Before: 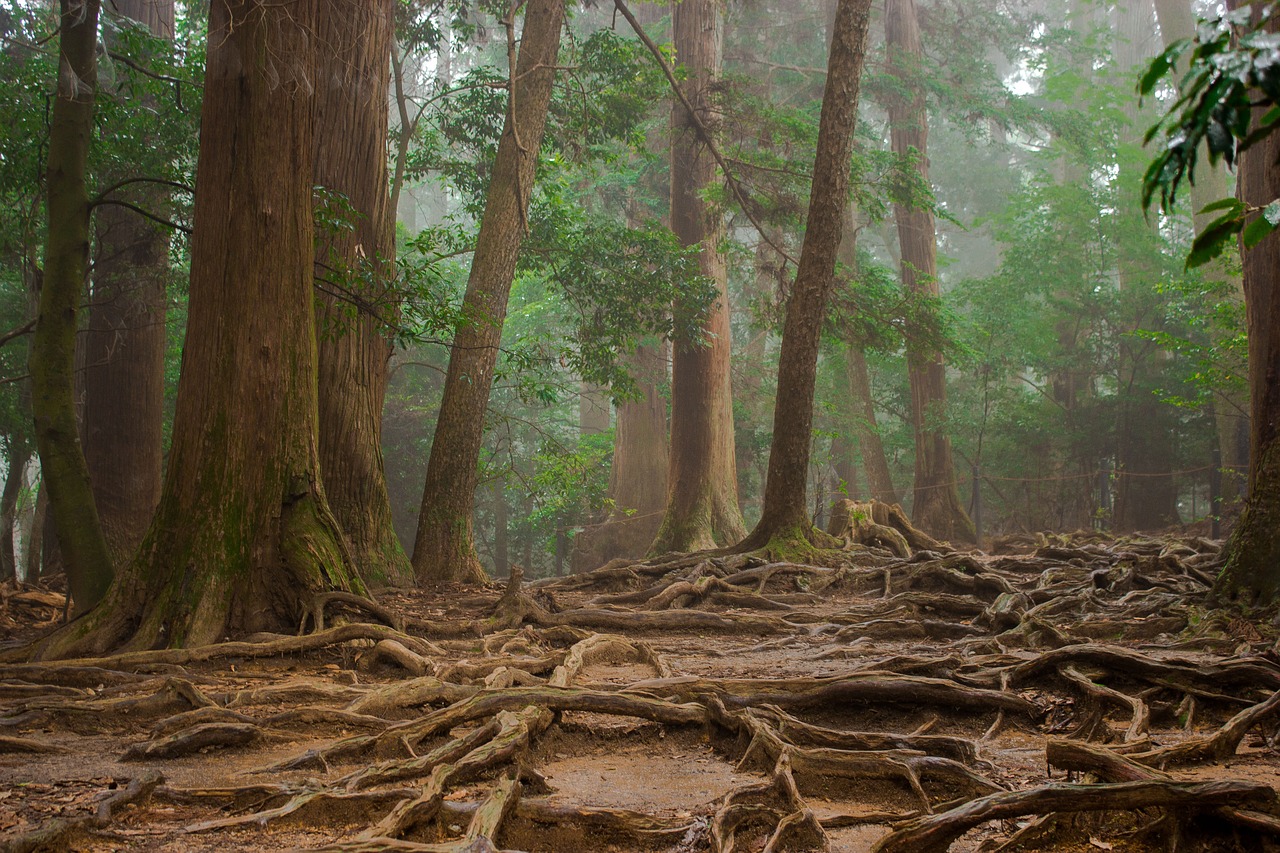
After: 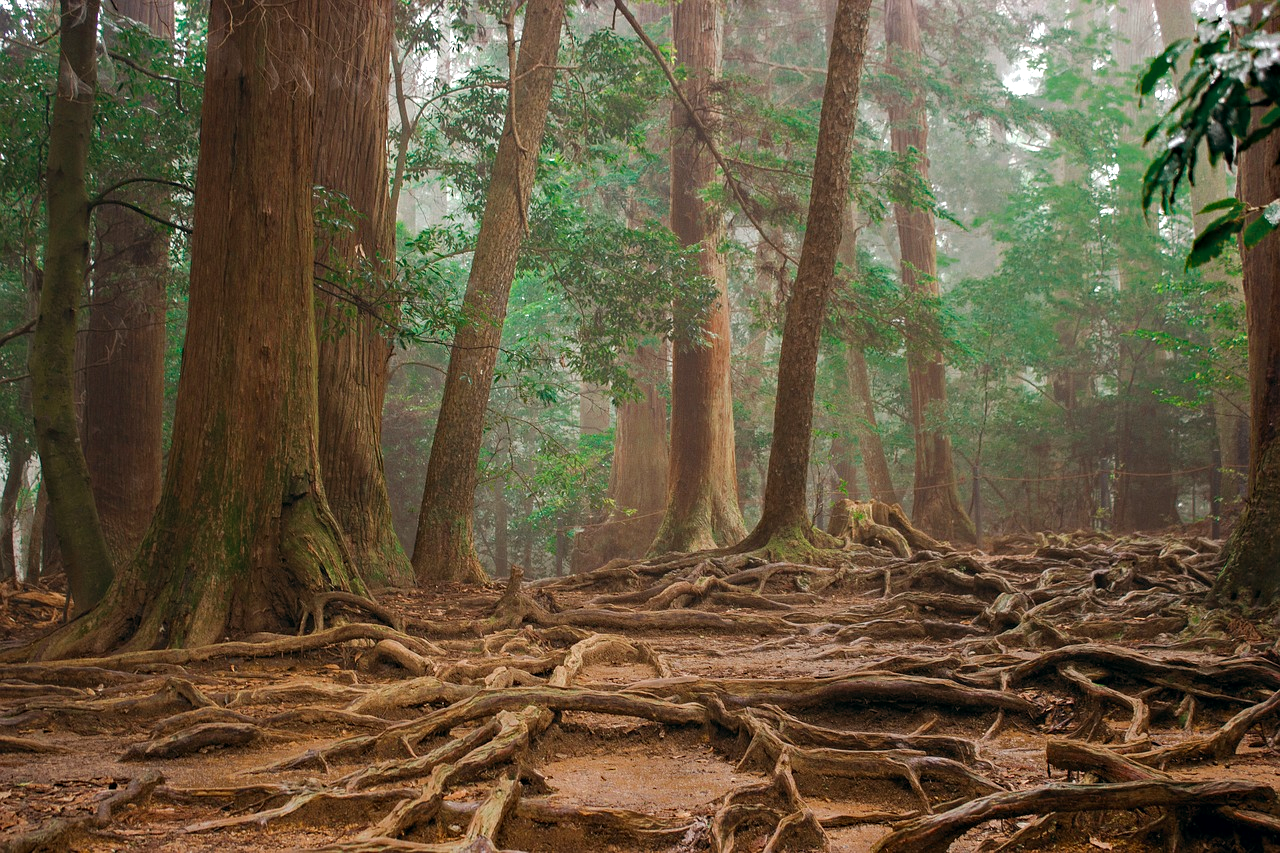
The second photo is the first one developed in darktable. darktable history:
color balance: lift [0.998, 0.998, 1.001, 1.002], gamma [0.995, 1.025, 0.992, 0.975], gain [0.995, 1.02, 0.997, 0.98]
color zones: curves: ch0 [(0, 0.5) (0.125, 0.4) (0.25, 0.5) (0.375, 0.4) (0.5, 0.4) (0.625, 0.6) (0.75, 0.6) (0.875, 0.5)]; ch1 [(0, 0.4) (0.125, 0.5) (0.25, 0.4) (0.375, 0.4) (0.5, 0.4) (0.625, 0.4) (0.75, 0.5) (0.875, 0.4)]; ch2 [(0, 0.6) (0.125, 0.5) (0.25, 0.5) (0.375, 0.6) (0.5, 0.6) (0.625, 0.5) (0.75, 0.5) (0.875, 0.5)]
exposure: exposure 0.564 EV, compensate highlight preservation false
haze removal: strength 0.29, distance 0.25, compatibility mode true, adaptive false
